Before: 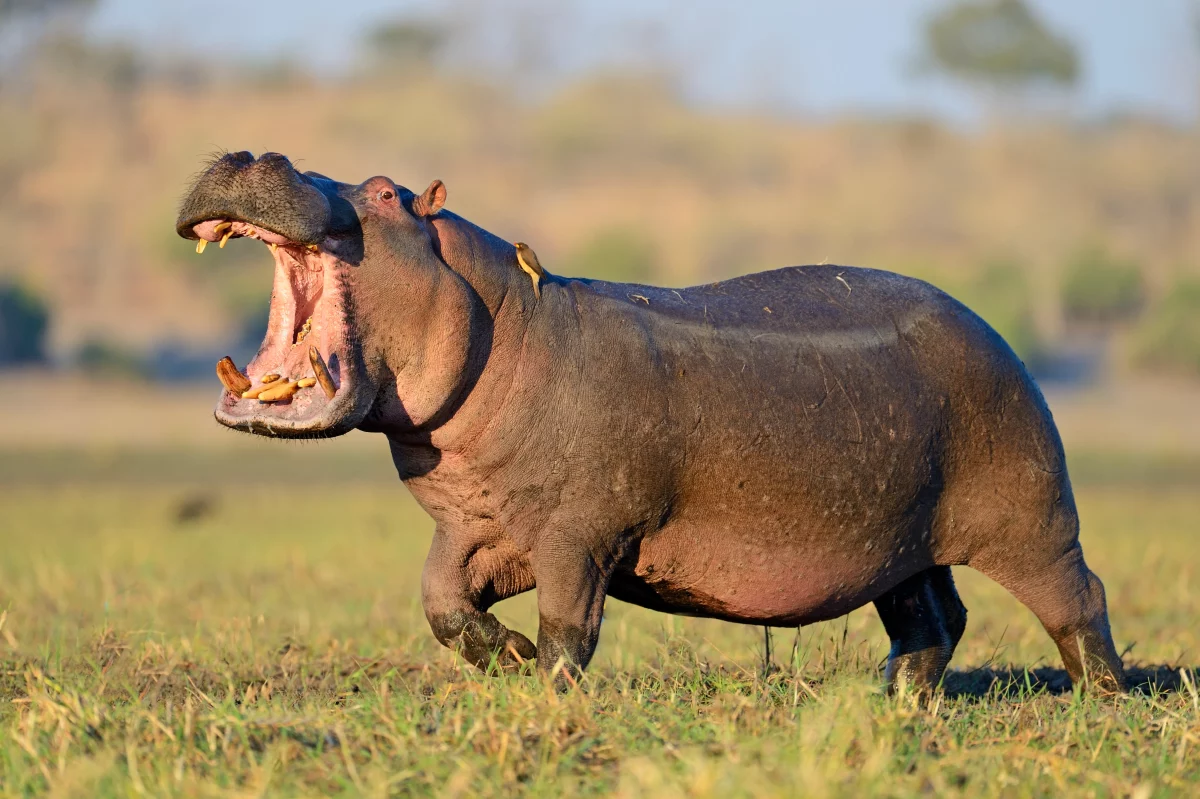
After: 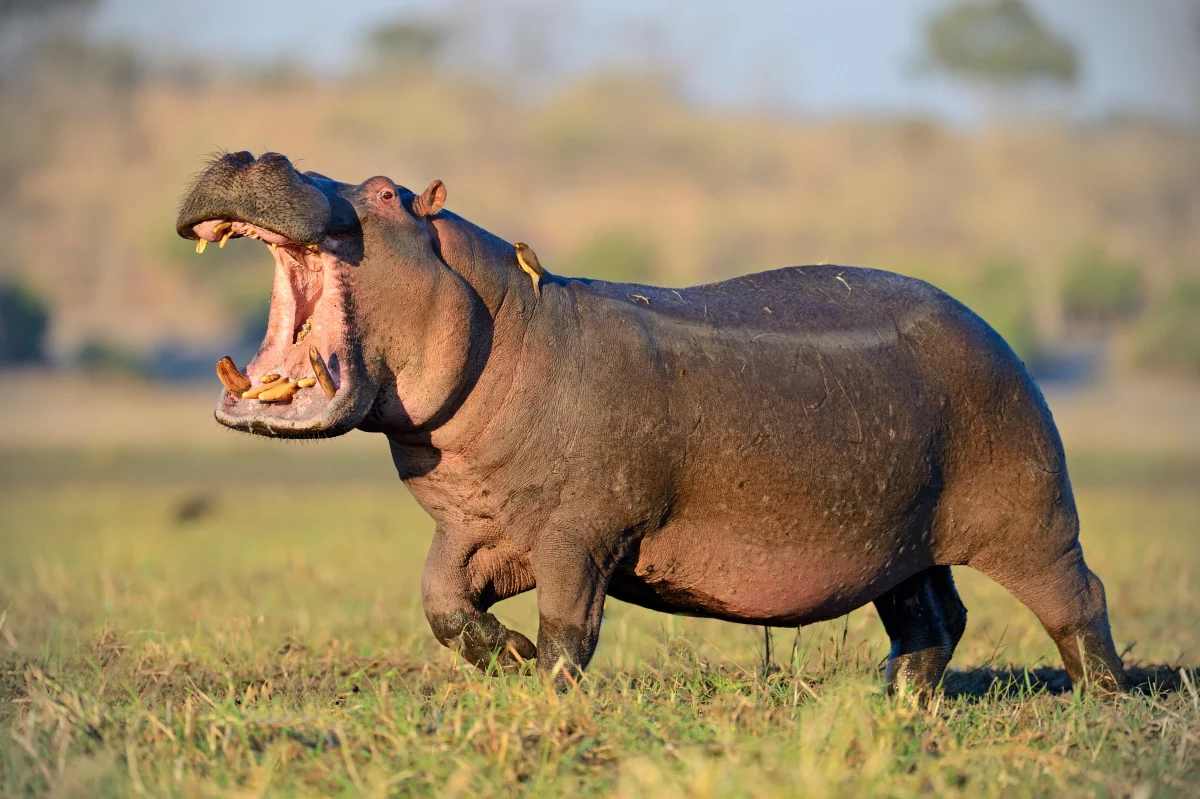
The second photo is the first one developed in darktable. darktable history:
color balance: output saturation 98.5%
vignetting: dithering 8-bit output, unbound false
